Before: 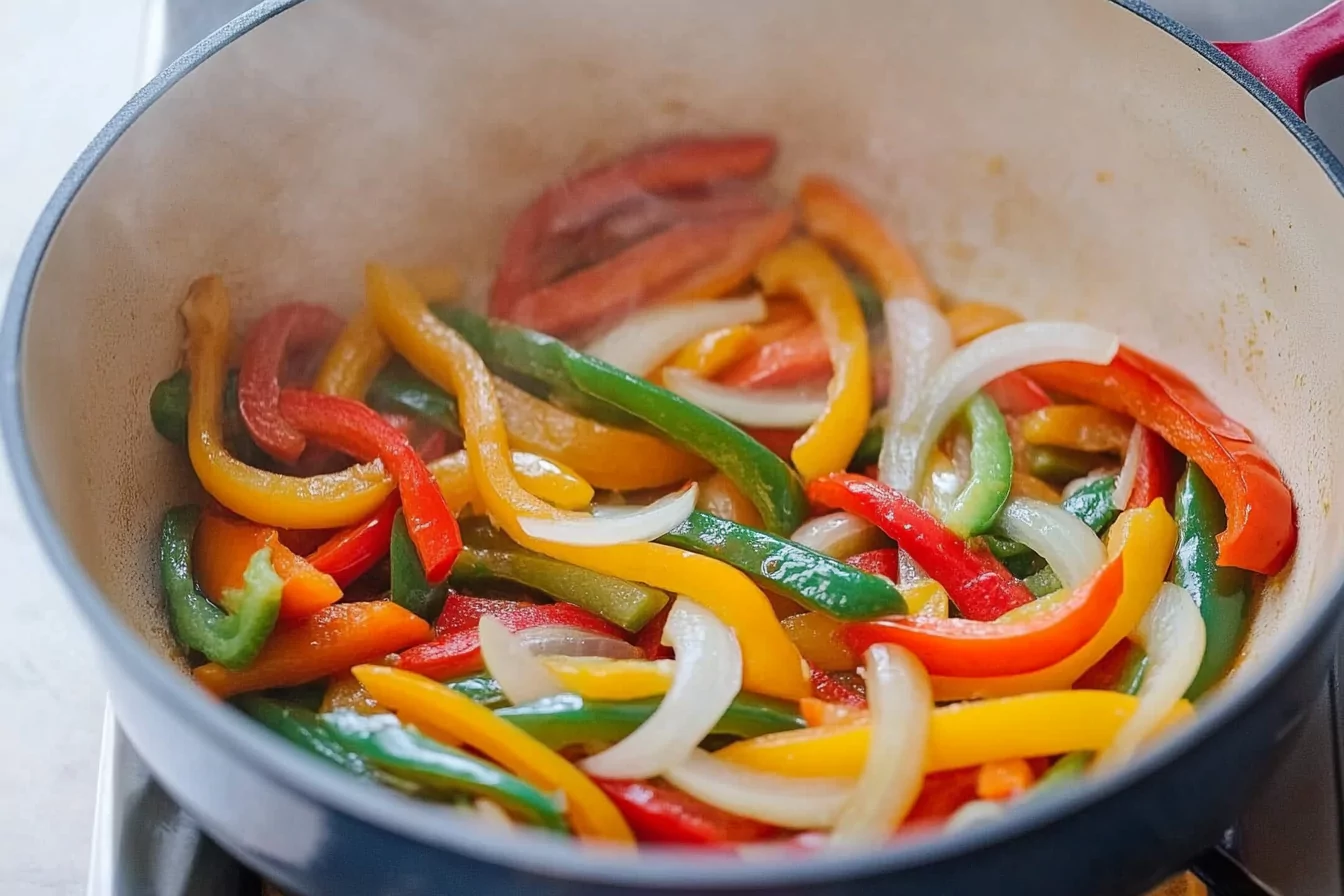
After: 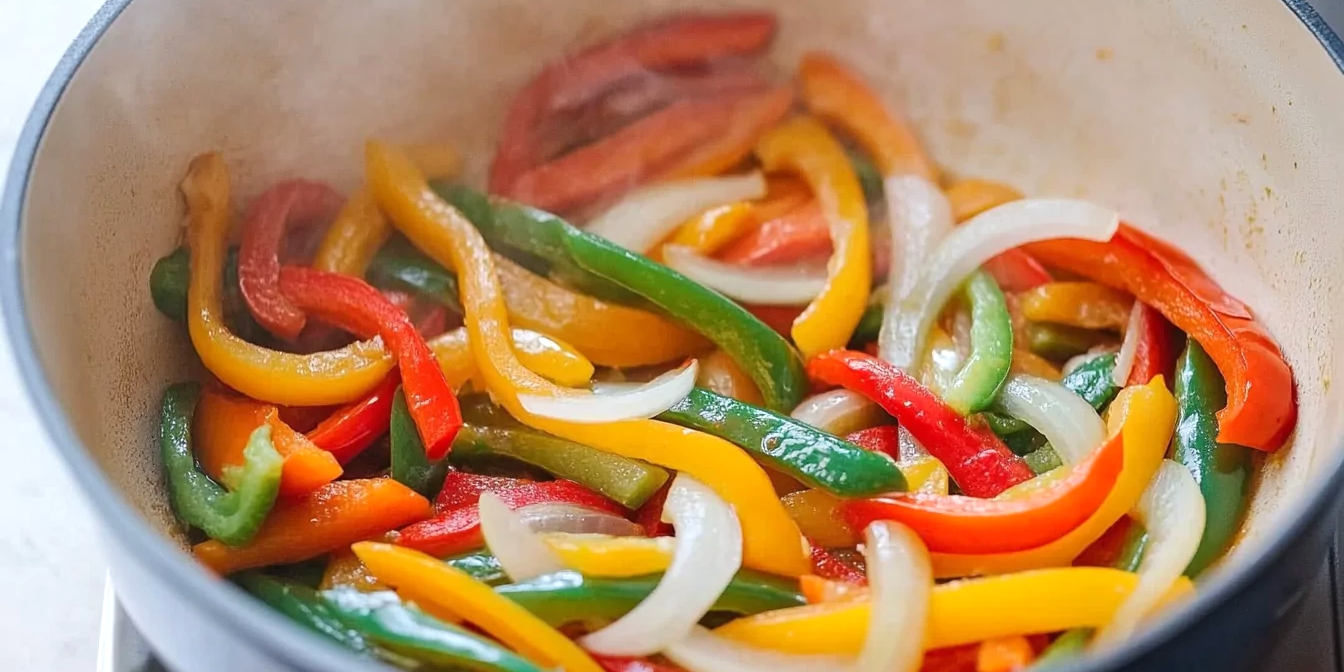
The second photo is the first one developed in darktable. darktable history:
exposure: exposure 0.2 EV, compensate highlight preservation false
crop: top 13.819%, bottom 11.169%
